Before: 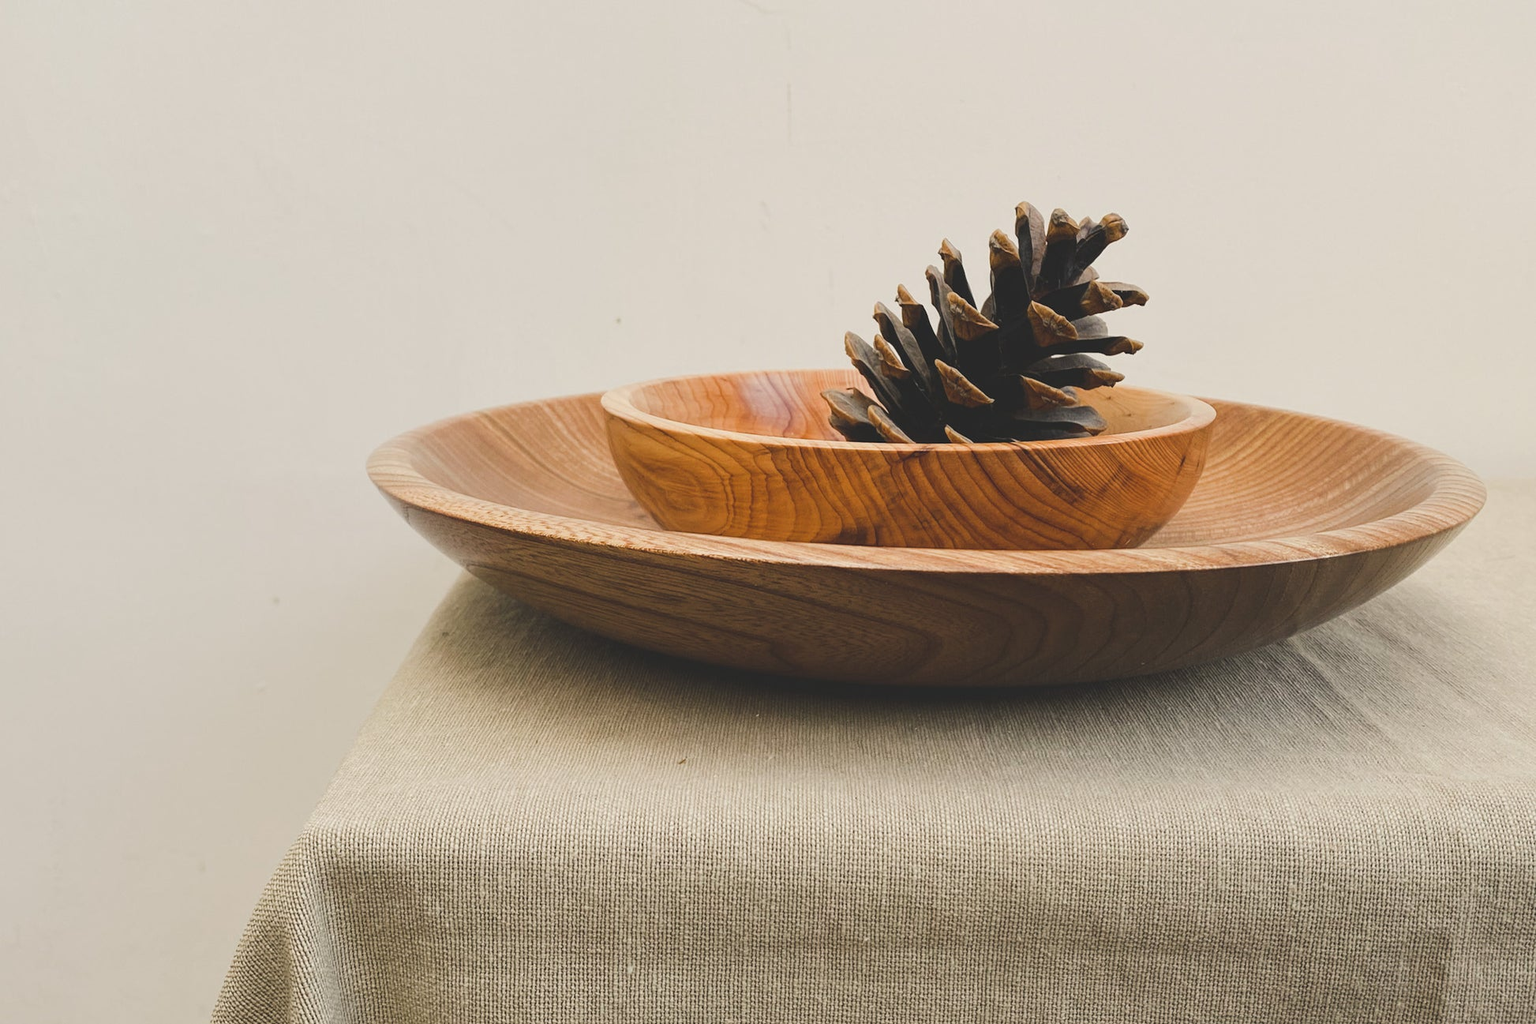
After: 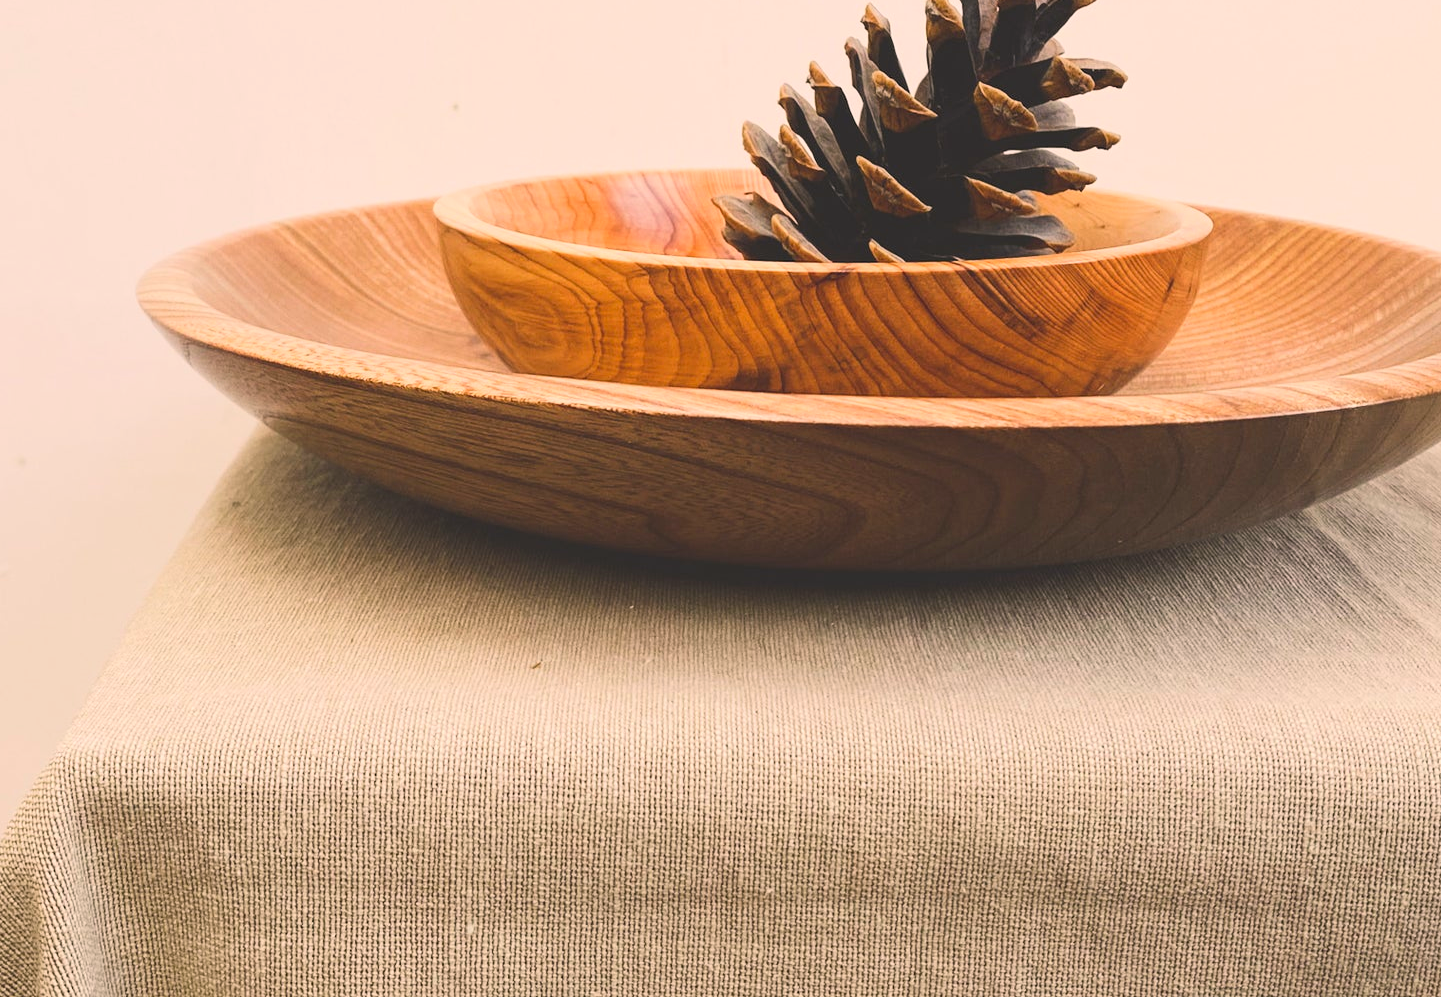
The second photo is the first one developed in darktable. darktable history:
color correction: highlights a* 8.13, highlights b* 3.87
crop: left 16.881%, top 23.081%, right 9.021%
contrast brightness saturation: contrast 0.197, brightness 0.155, saturation 0.225
